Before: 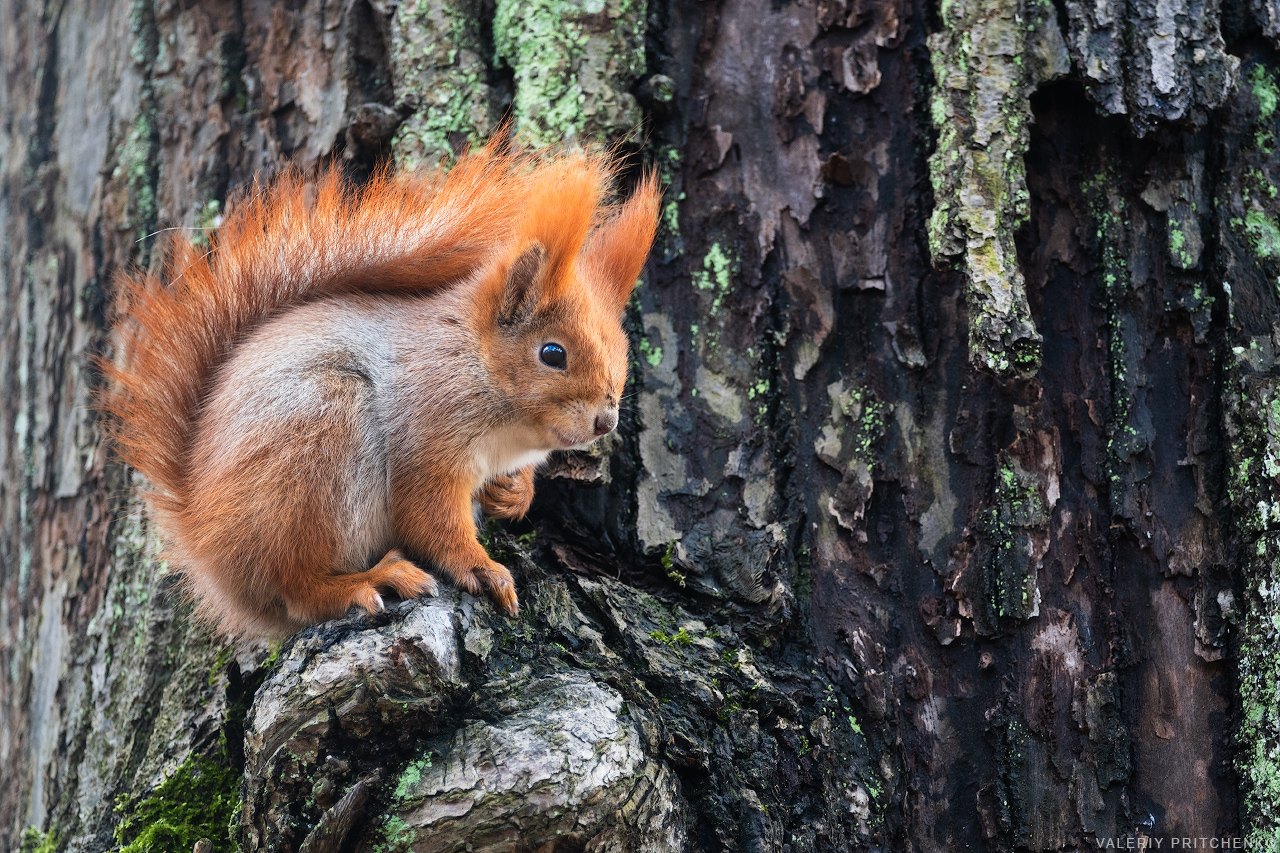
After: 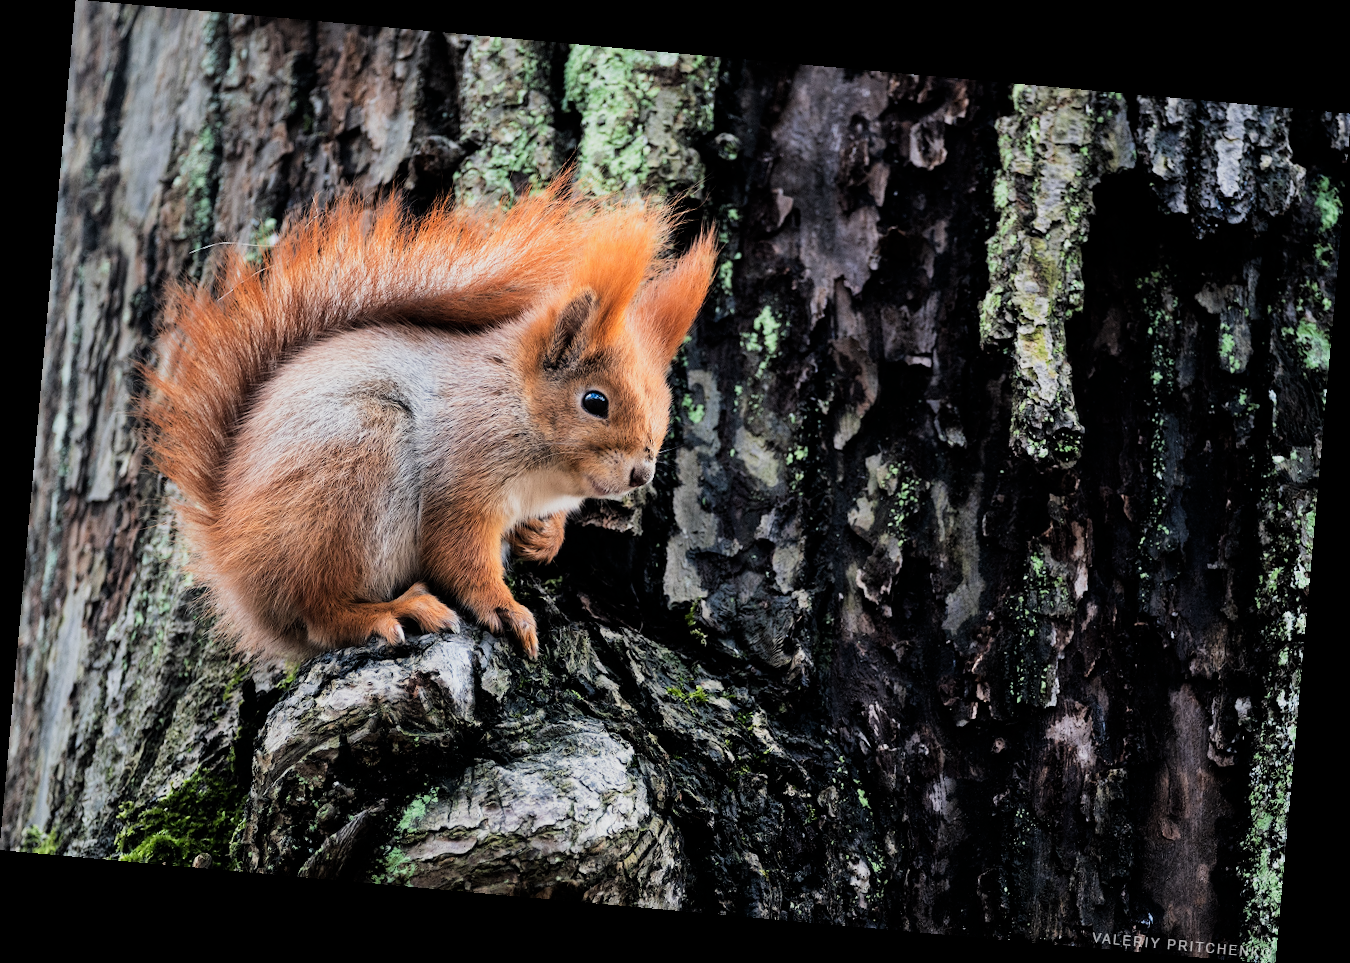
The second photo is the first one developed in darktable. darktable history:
filmic rgb: black relative exposure -5 EV, white relative exposure 3.5 EV, hardness 3.19, contrast 1.3, highlights saturation mix -50%
rotate and perspective: rotation 5.12°, automatic cropping off
